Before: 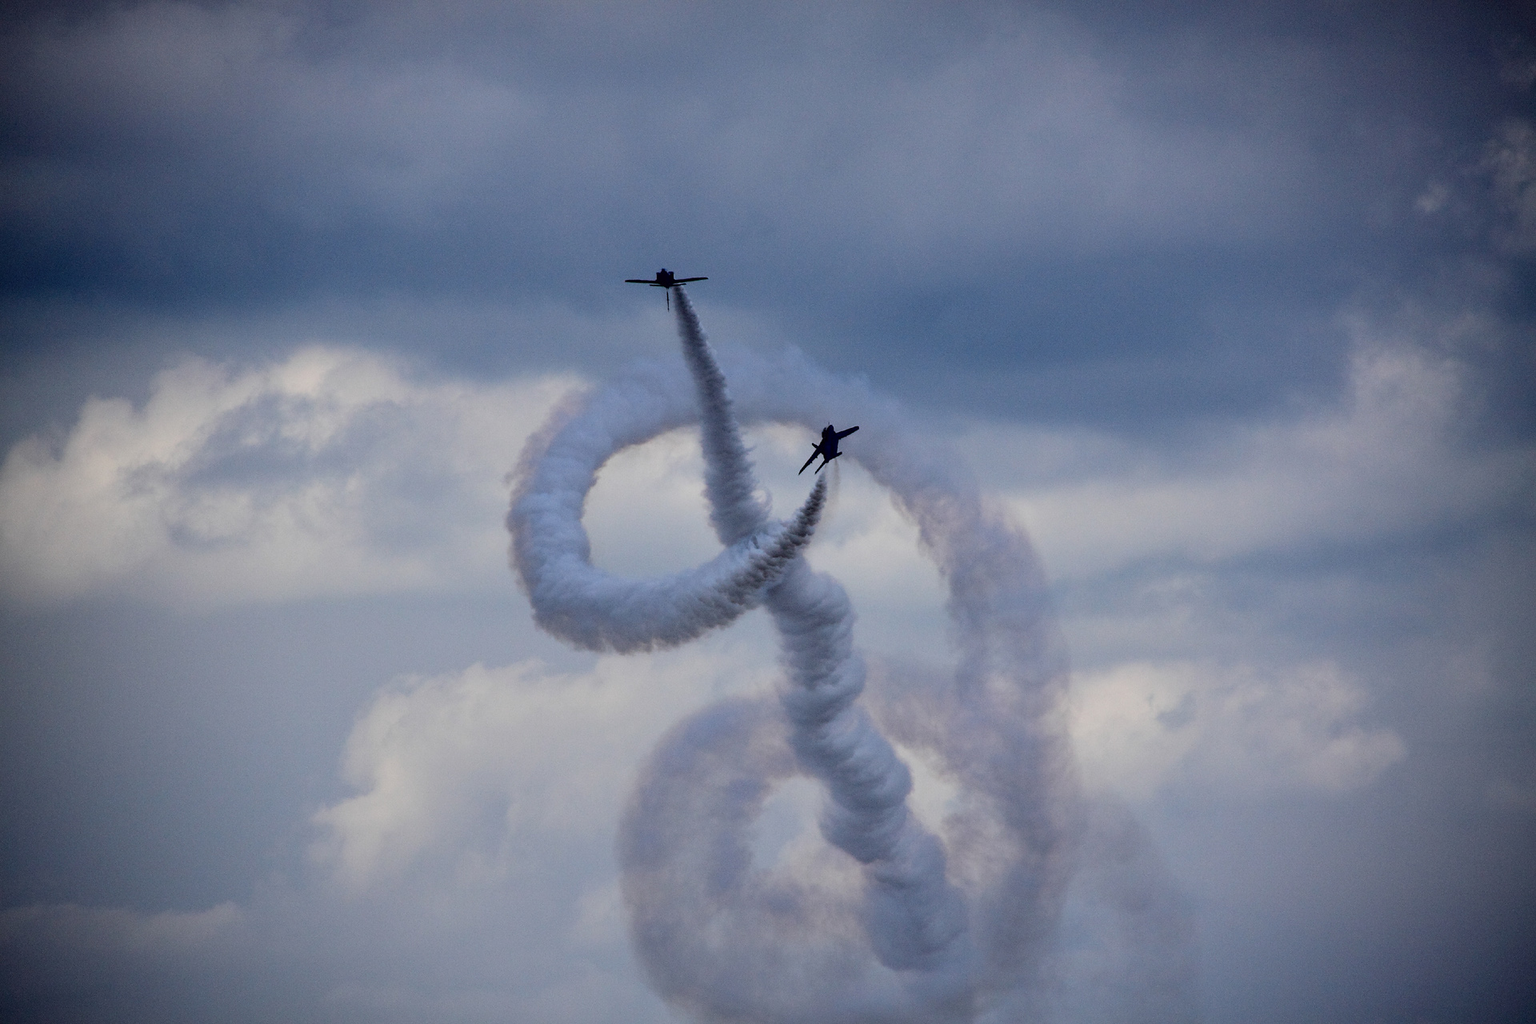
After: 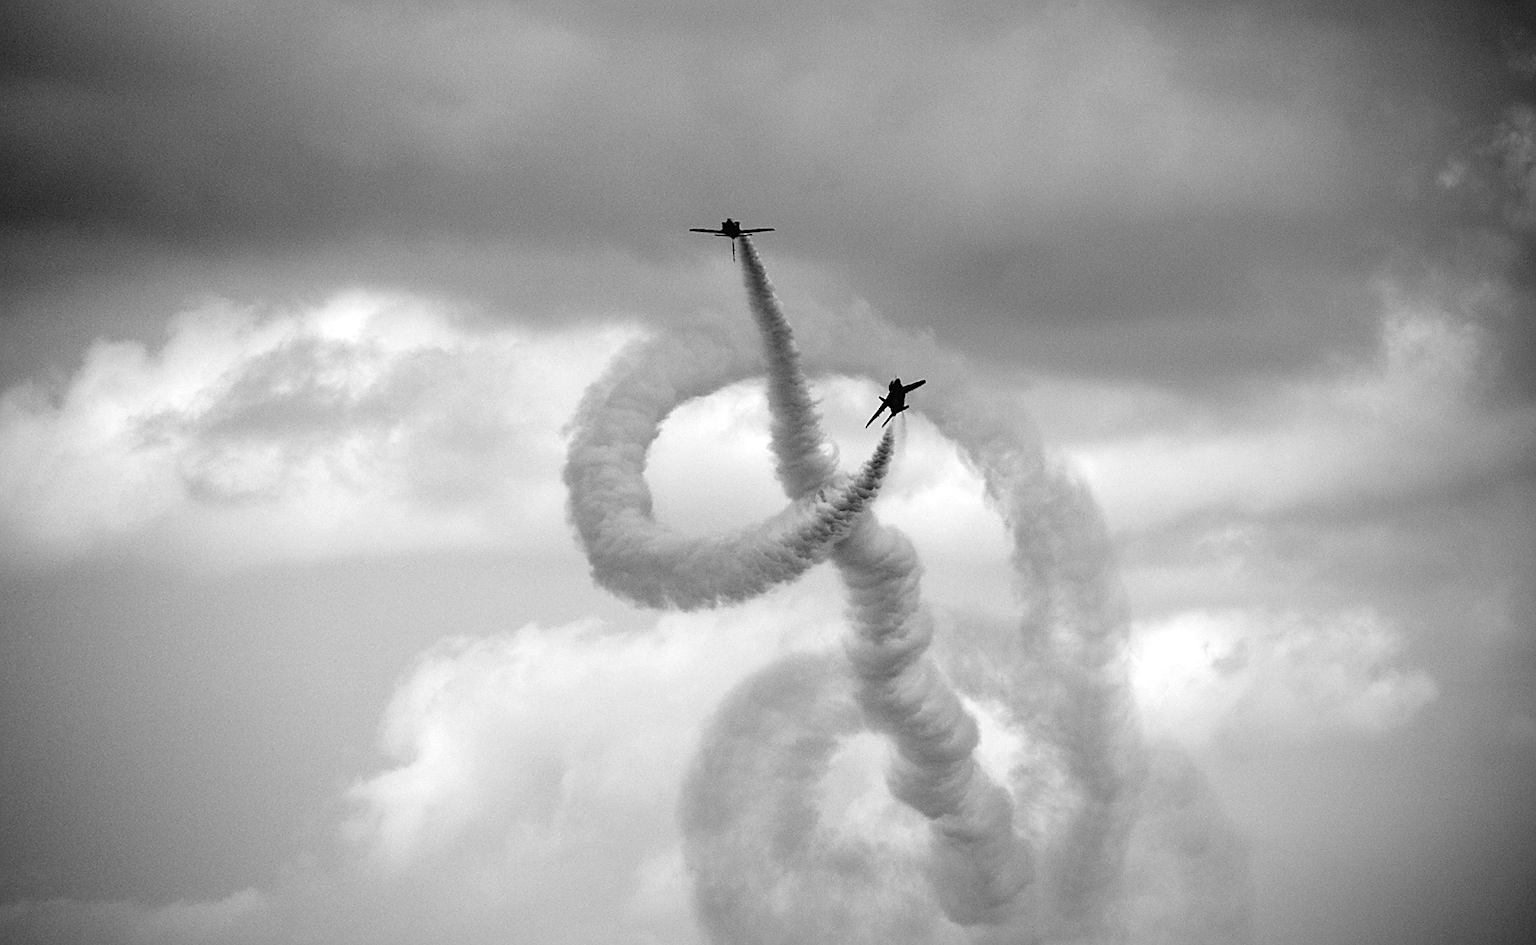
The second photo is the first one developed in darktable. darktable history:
rotate and perspective: rotation -0.013°, lens shift (vertical) -0.027, lens shift (horizontal) 0.178, crop left 0.016, crop right 0.989, crop top 0.082, crop bottom 0.918
monochrome: a -11.7, b 1.62, size 0.5, highlights 0.38
exposure: black level correction 0, exposure 1 EV, compensate exposure bias true, compensate highlight preservation false
sharpen: on, module defaults
